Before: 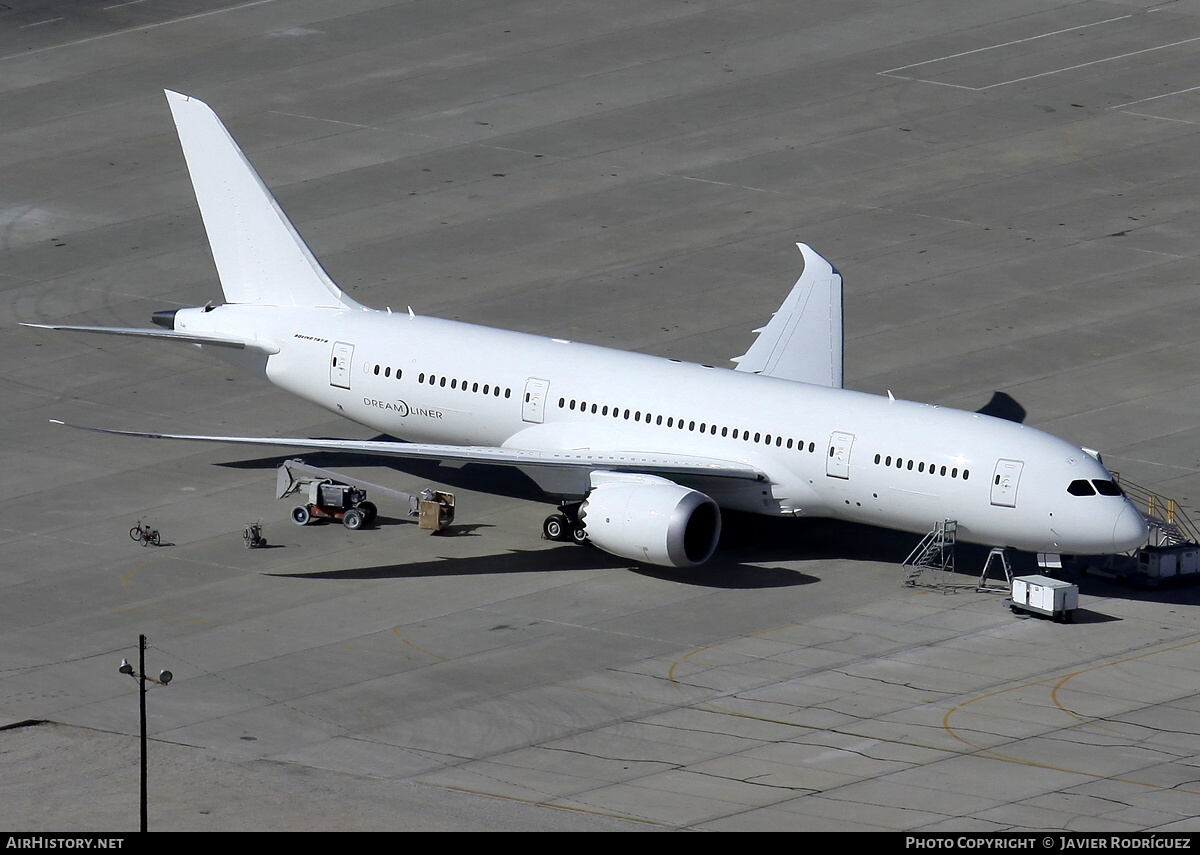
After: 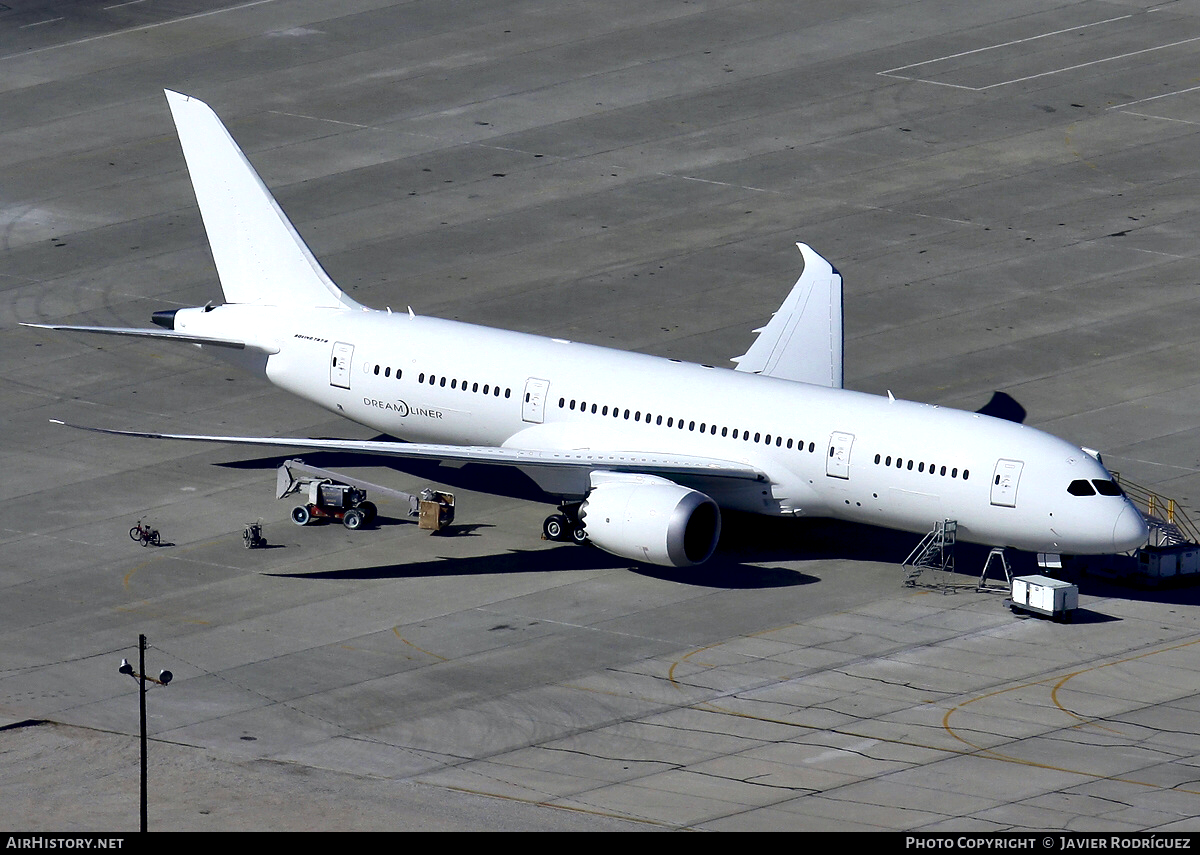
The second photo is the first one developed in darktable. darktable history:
local contrast: mode bilateral grid, contrast 69, coarseness 76, detail 180%, midtone range 0.2
color balance rgb: global offset › chroma 0.065%, global offset › hue 254.28°, linear chroma grading › global chroma 15.005%, perceptual saturation grading › global saturation 20%, perceptual saturation grading › highlights -25.286%, perceptual saturation grading › shadows 24.647%, global vibrance 9.88%
